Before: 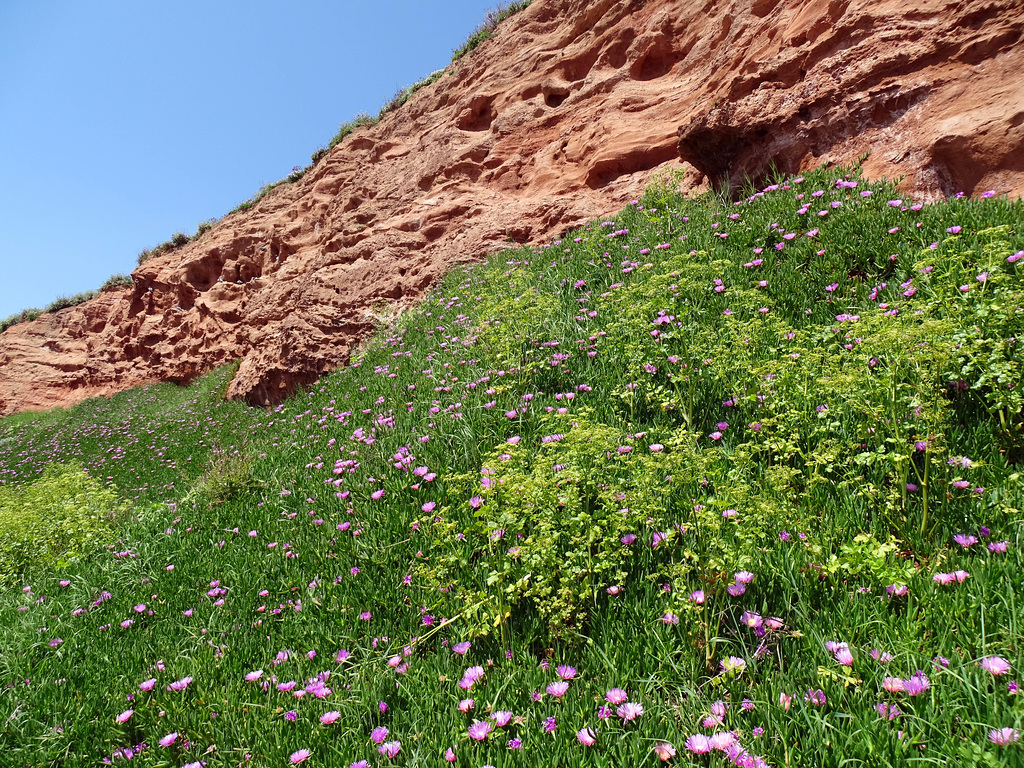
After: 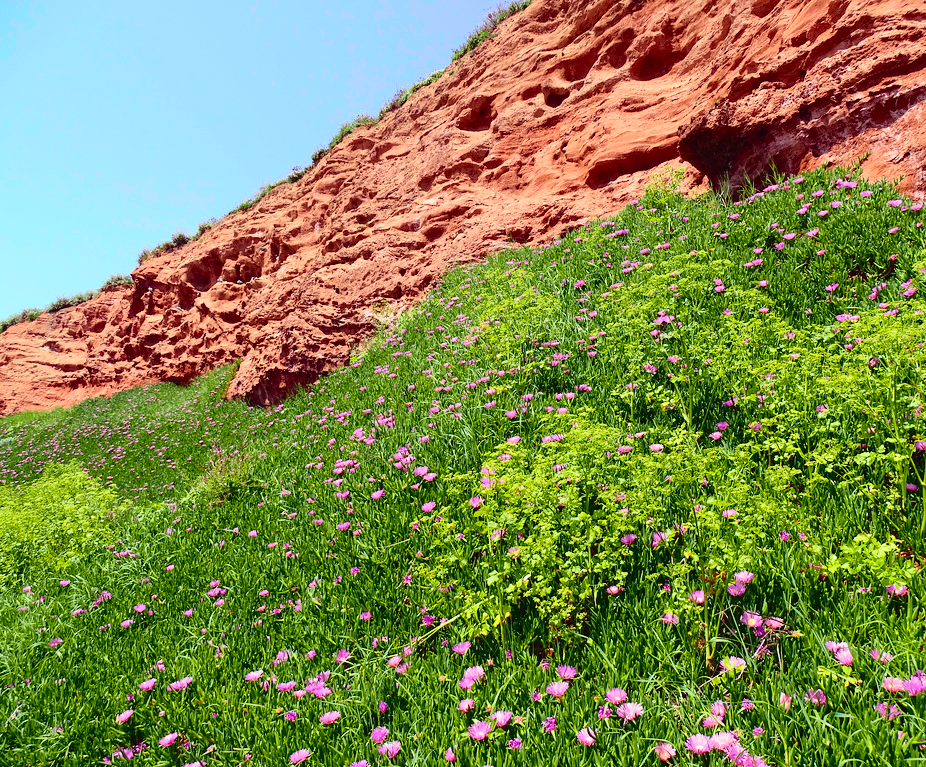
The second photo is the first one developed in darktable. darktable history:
crop: right 9.509%, bottom 0.031%
color zones: curves: ch0 [(0.068, 0.464) (0.25, 0.5) (0.48, 0.508) (0.75, 0.536) (0.886, 0.476) (0.967, 0.456)]; ch1 [(0.066, 0.456) (0.25, 0.5) (0.616, 0.508) (0.746, 0.56) (0.934, 0.444)]
tone curve: curves: ch0 [(0, 0.012) (0.144, 0.137) (0.326, 0.386) (0.489, 0.573) (0.656, 0.763) (0.849, 0.902) (1, 0.974)]; ch1 [(0, 0) (0.366, 0.367) (0.475, 0.453) (0.487, 0.501) (0.519, 0.527) (0.544, 0.579) (0.562, 0.619) (0.622, 0.694) (1, 1)]; ch2 [(0, 0) (0.333, 0.346) (0.375, 0.375) (0.424, 0.43) (0.476, 0.492) (0.502, 0.503) (0.533, 0.541) (0.572, 0.615) (0.605, 0.656) (0.641, 0.709) (1, 1)], color space Lab, independent channels, preserve colors none
